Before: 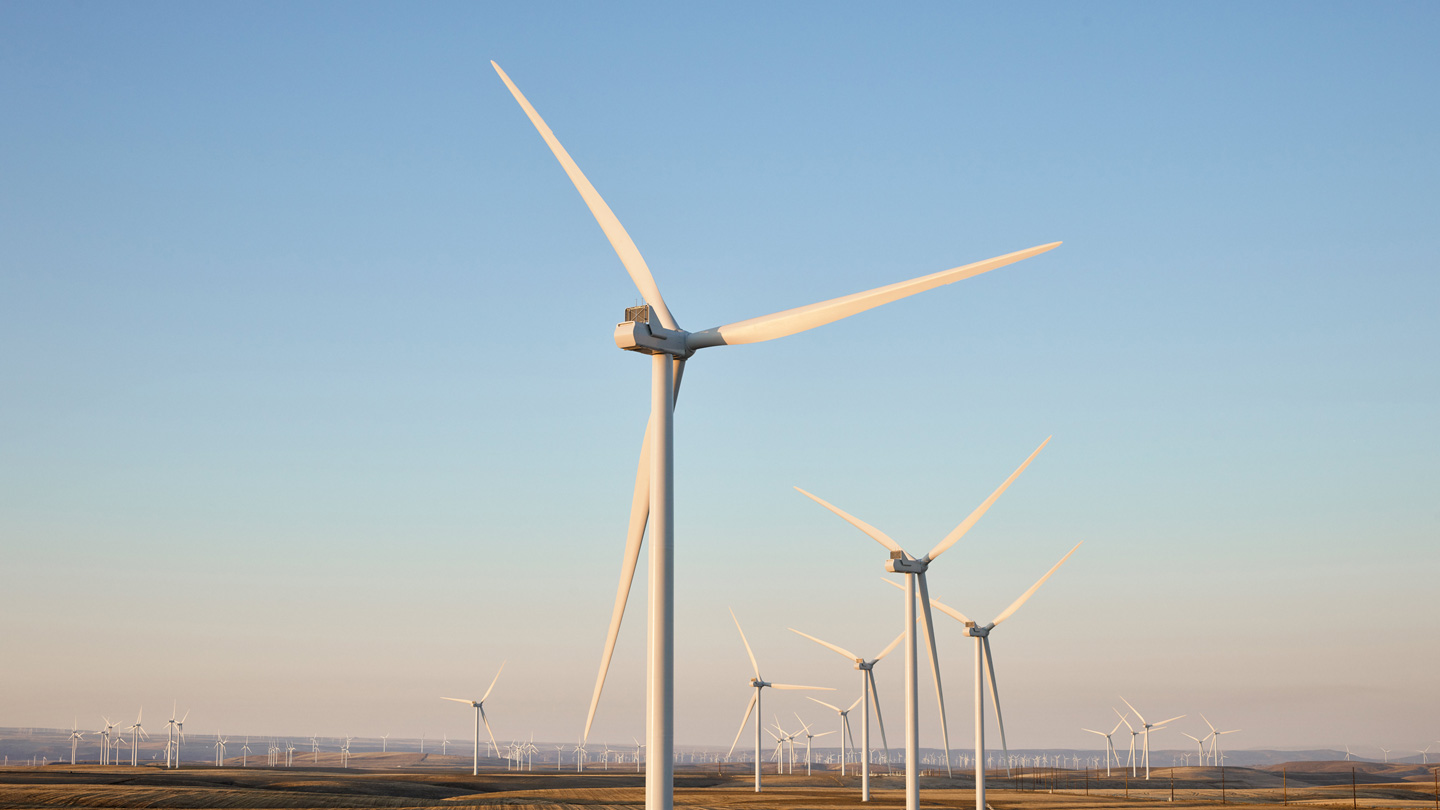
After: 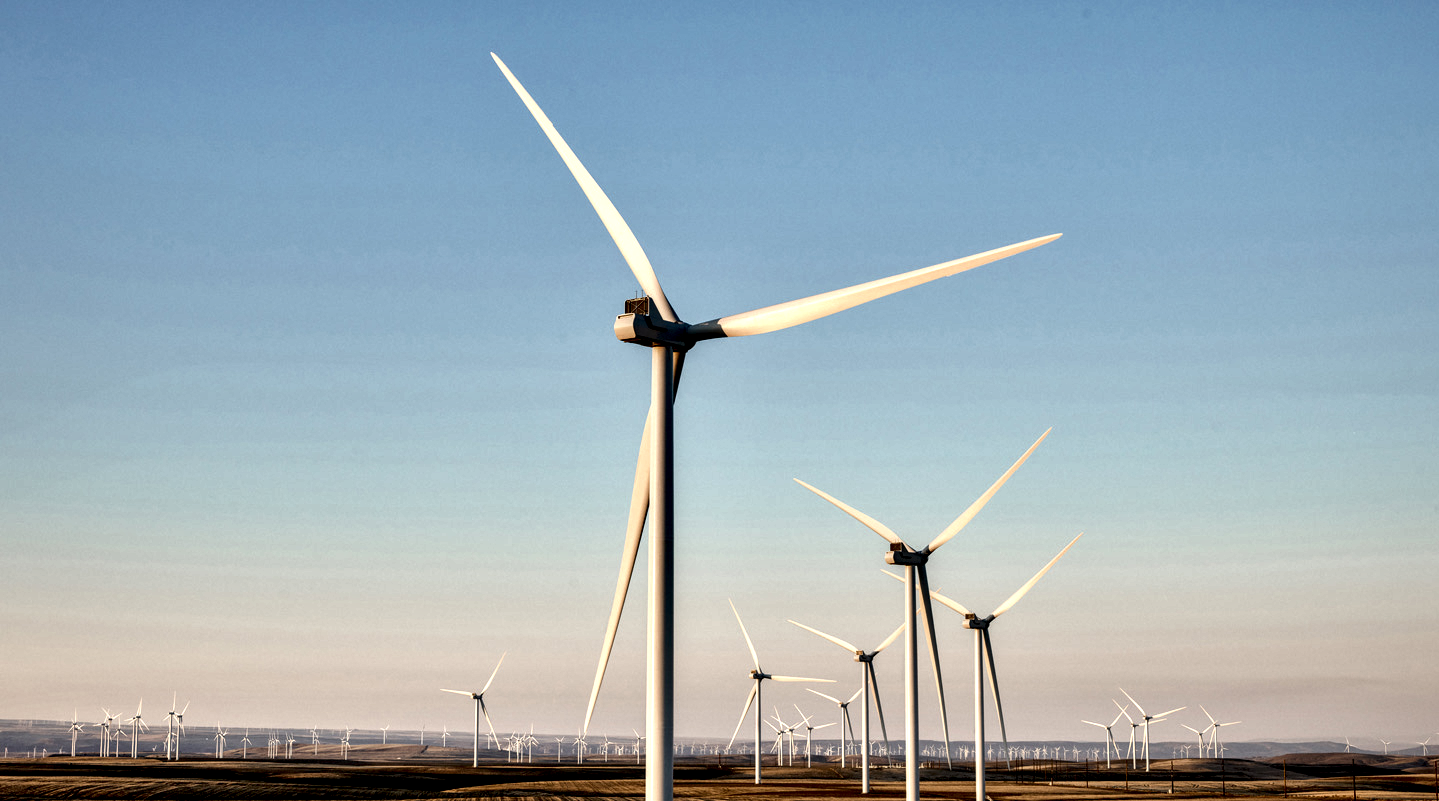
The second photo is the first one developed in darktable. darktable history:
local contrast: shadows 185%, detail 225%
crop: top 1.049%, right 0.001%
shadows and highlights: low approximation 0.01, soften with gaussian
